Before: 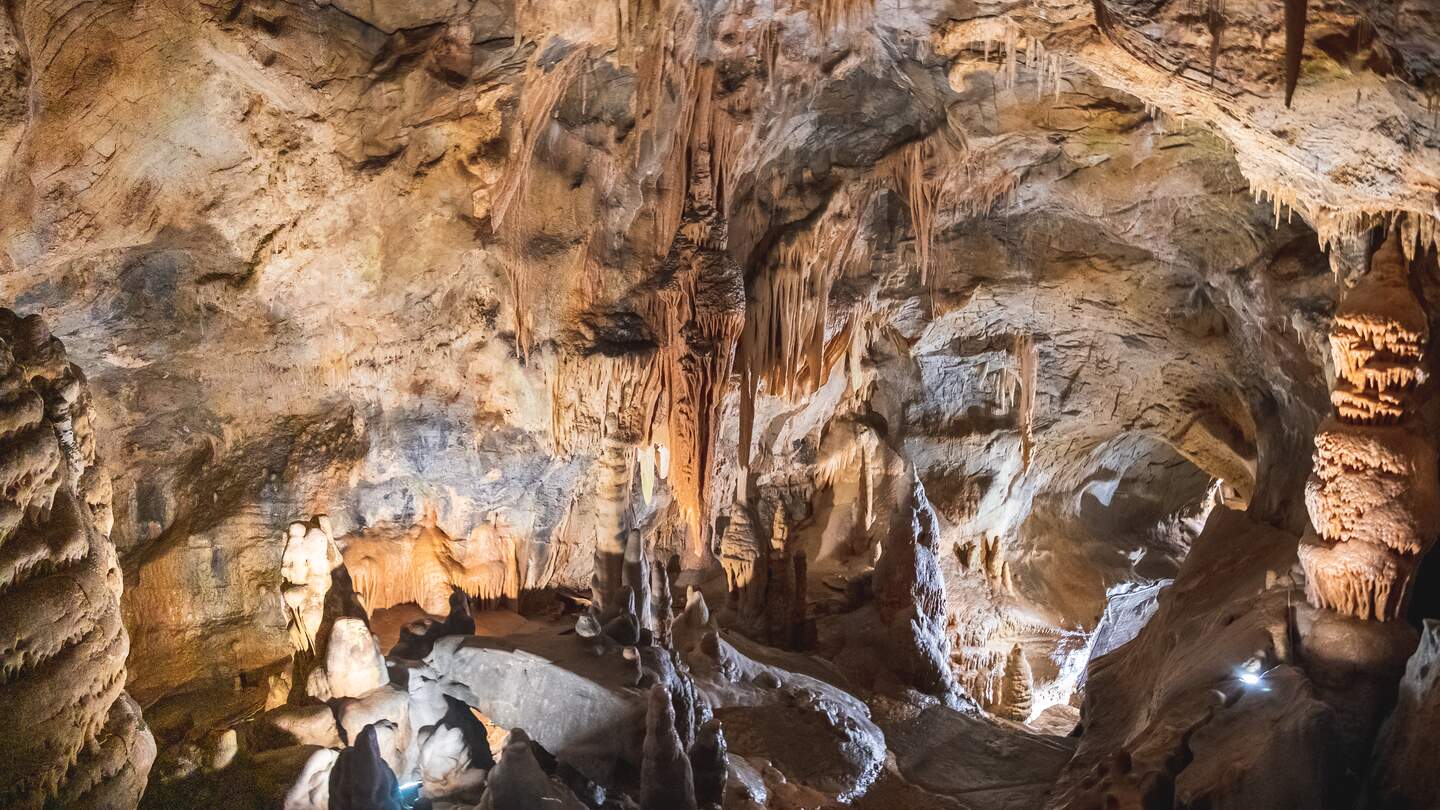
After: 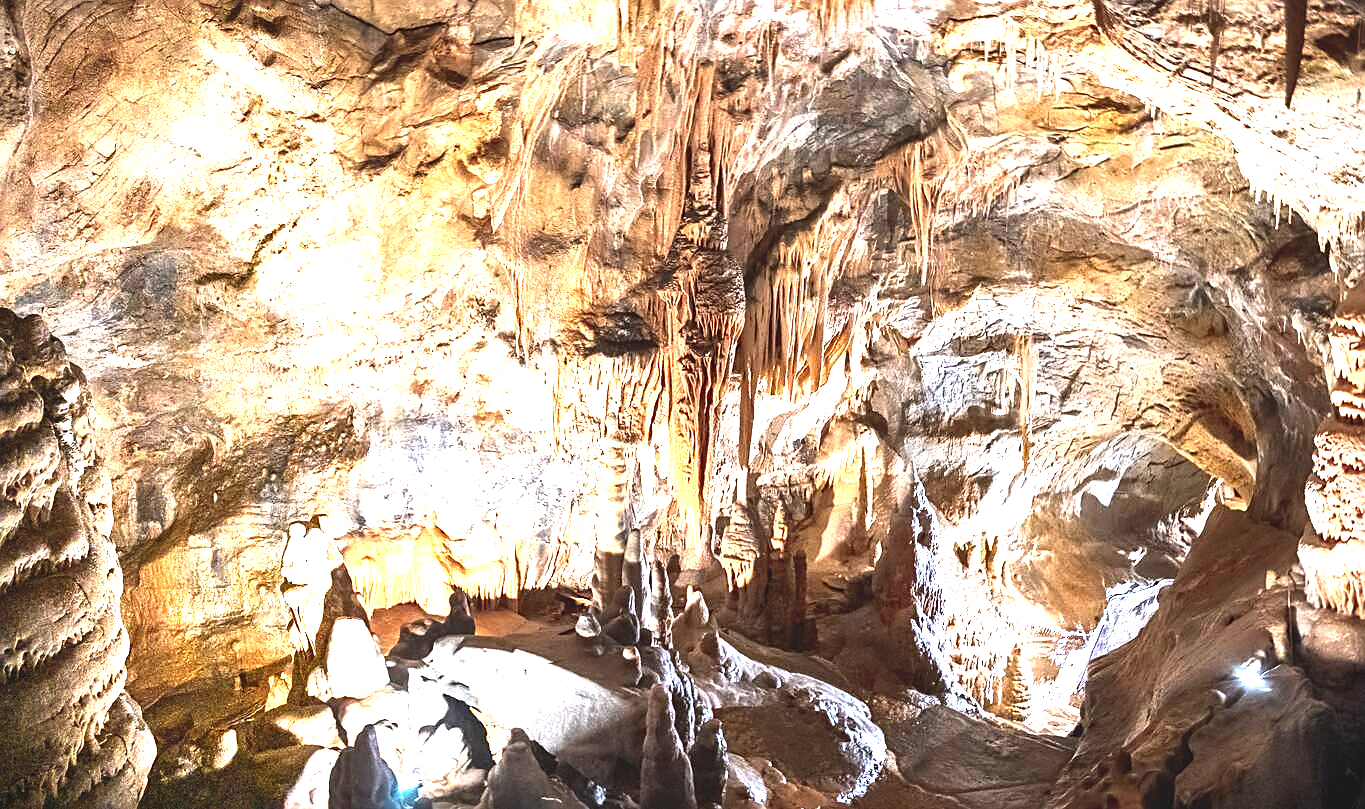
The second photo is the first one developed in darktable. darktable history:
vignetting: fall-off radius 60.65%
sharpen: on, module defaults
contrast brightness saturation: brightness -0.09
crop and rotate: right 5.167%
exposure: black level correction 0, exposure 1.741 EV, compensate exposure bias true, compensate highlight preservation false
